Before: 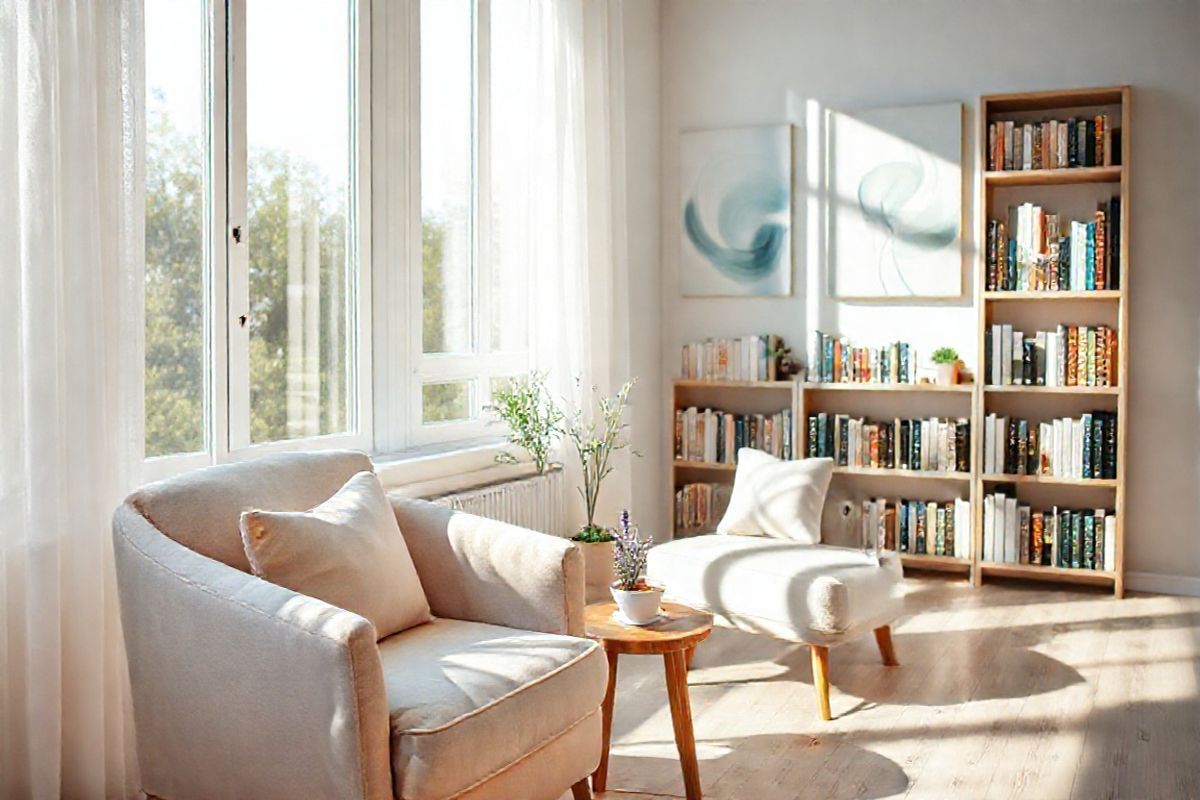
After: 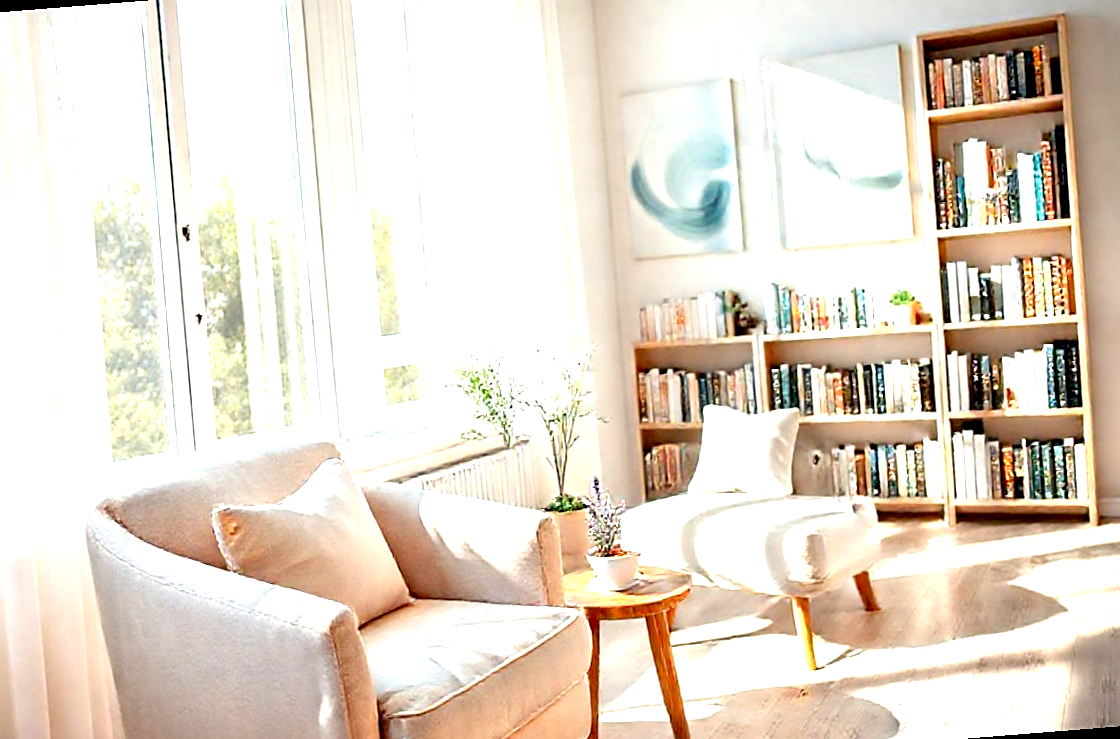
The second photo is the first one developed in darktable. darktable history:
rotate and perspective: rotation -4.57°, crop left 0.054, crop right 0.944, crop top 0.087, crop bottom 0.914
exposure: black level correction 0.01, exposure 1 EV, compensate highlight preservation false
sharpen: radius 1.864, amount 0.398, threshold 1.271
